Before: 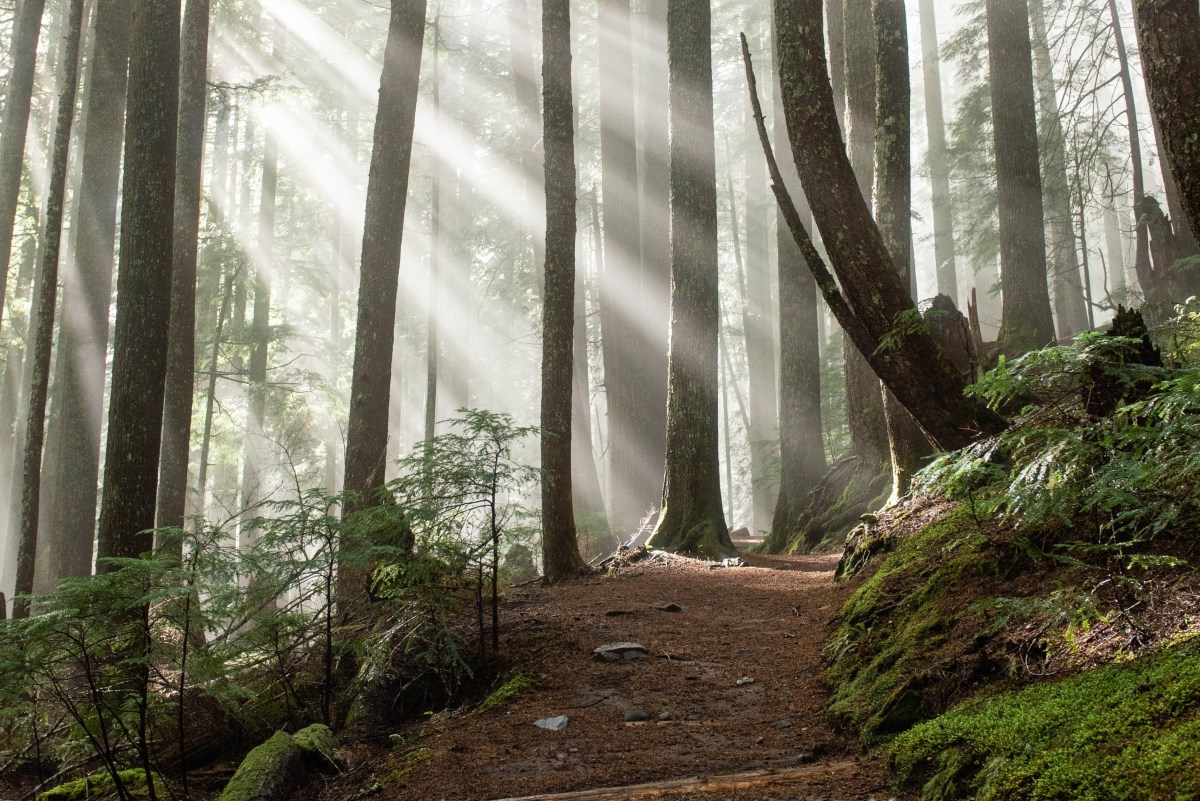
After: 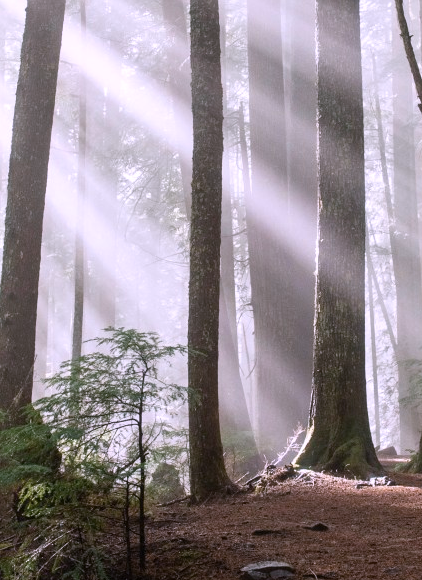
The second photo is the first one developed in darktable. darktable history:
white balance: red 1.042, blue 1.17
crop and rotate: left 29.476%, top 10.214%, right 35.32%, bottom 17.333%
